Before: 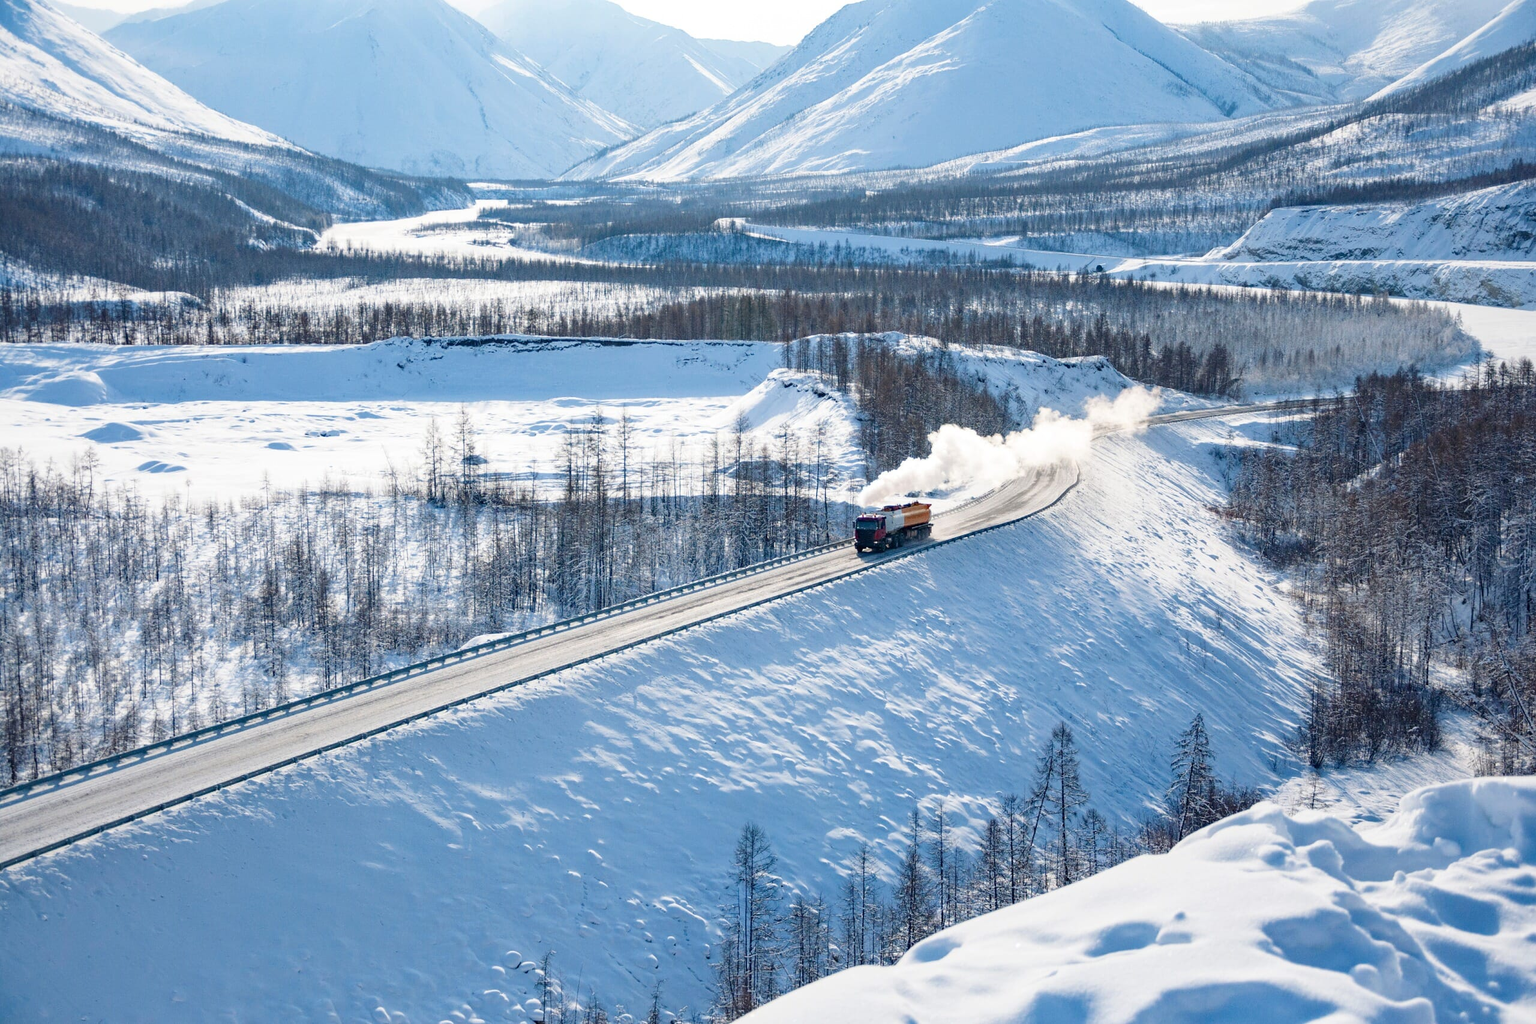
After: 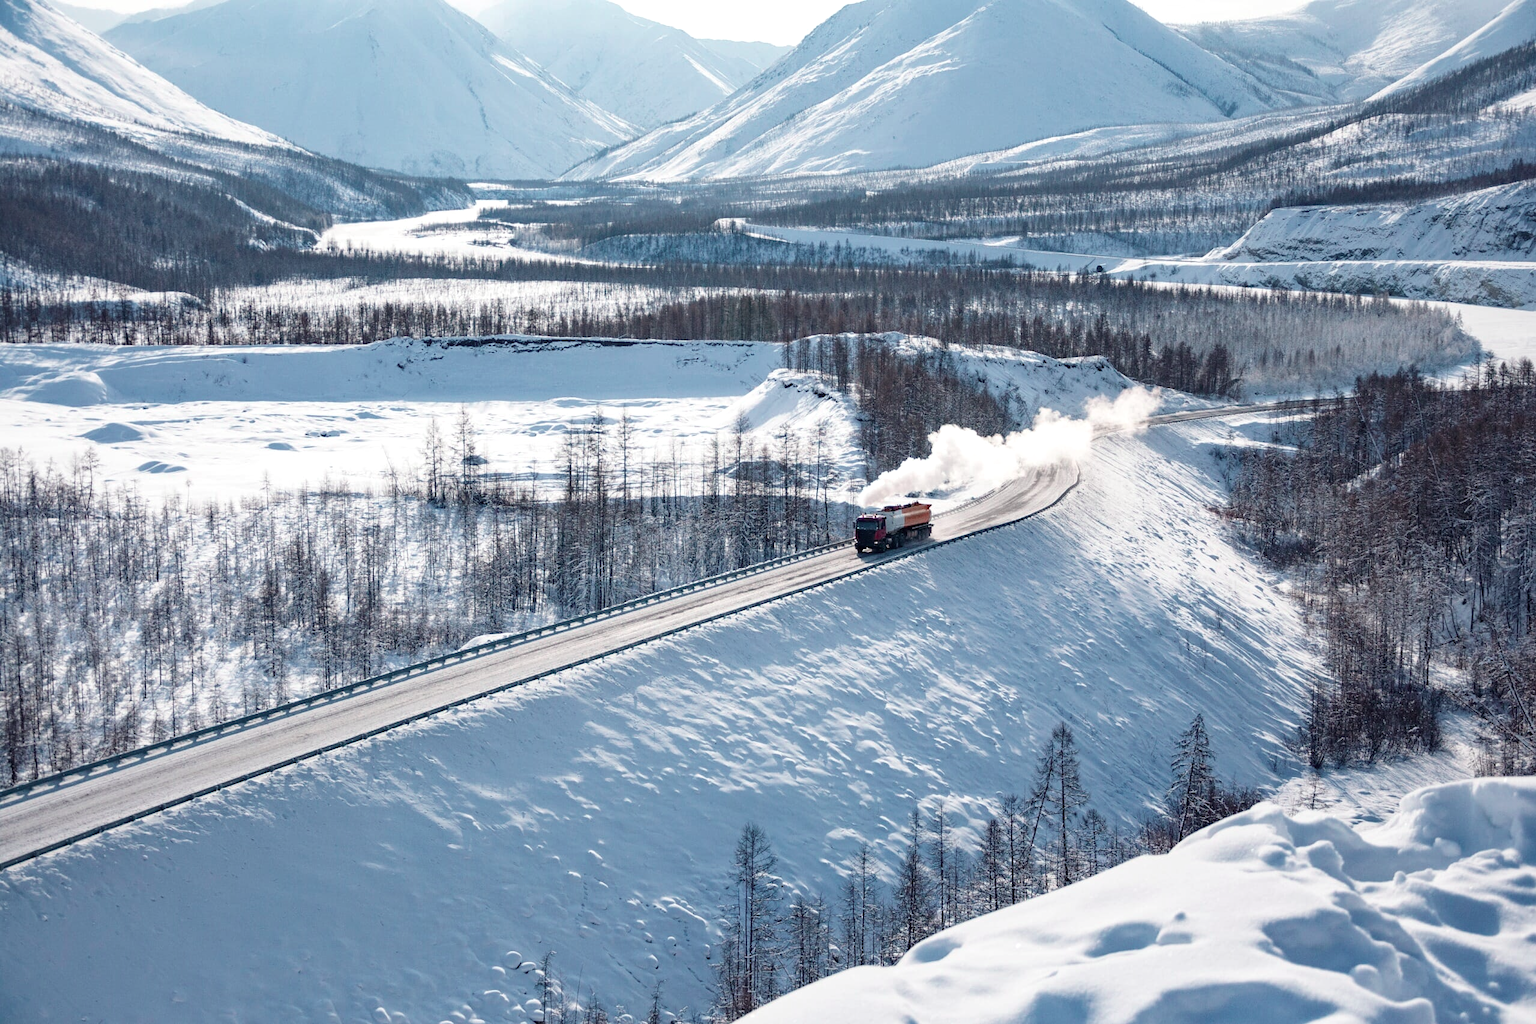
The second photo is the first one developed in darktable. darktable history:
color contrast: blue-yellow contrast 0.62
color balance: gamma [0.9, 0.988, 0.975, 1.025], gain [1.05, 1, 1, 1]
